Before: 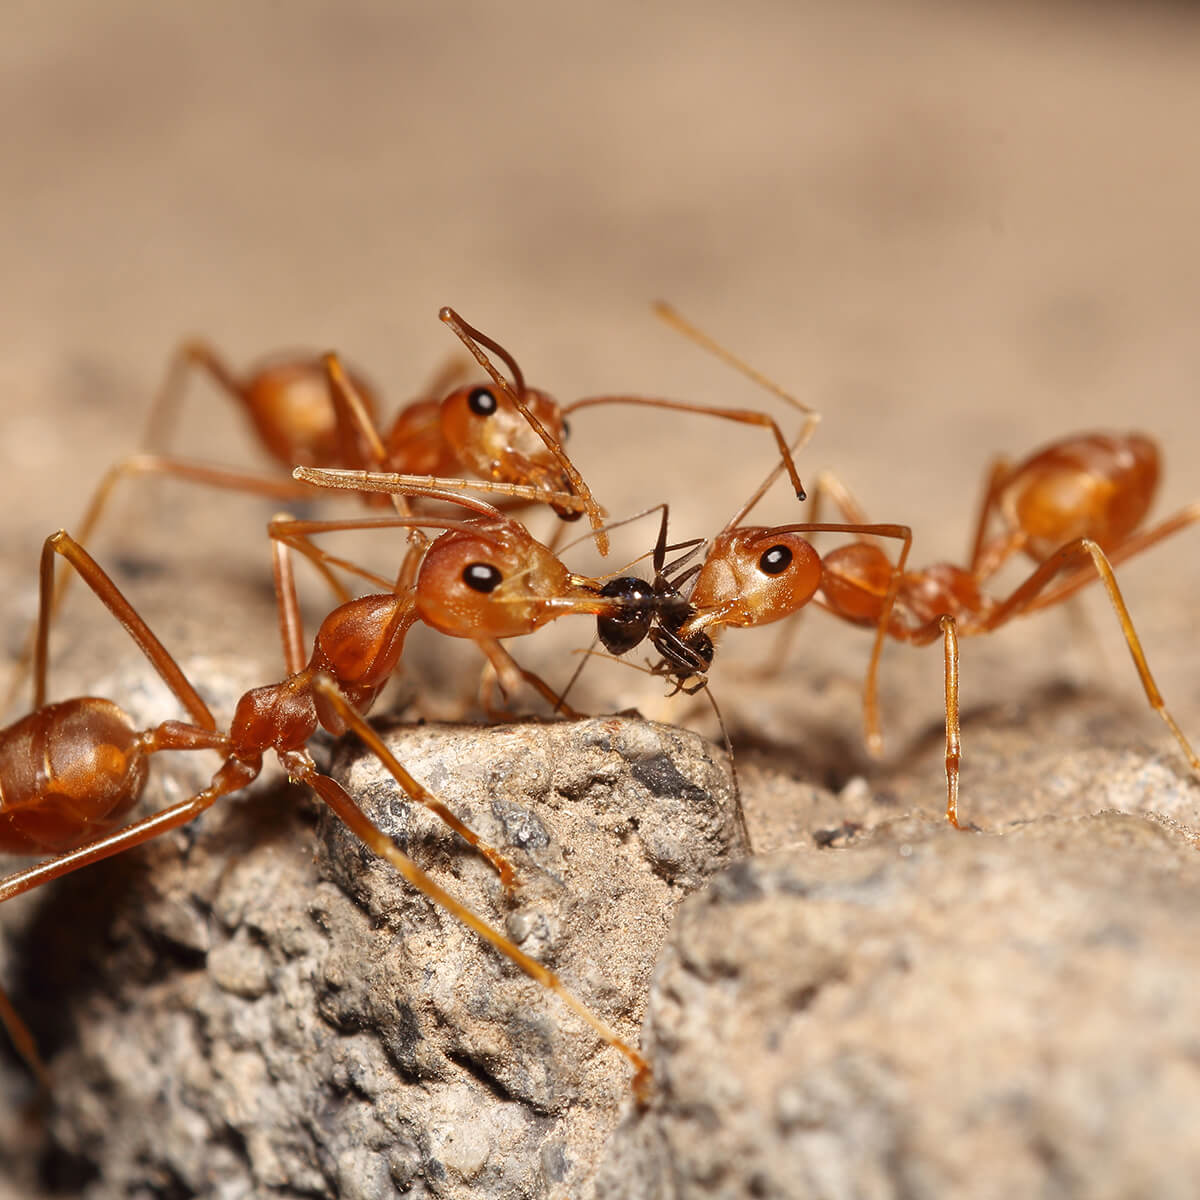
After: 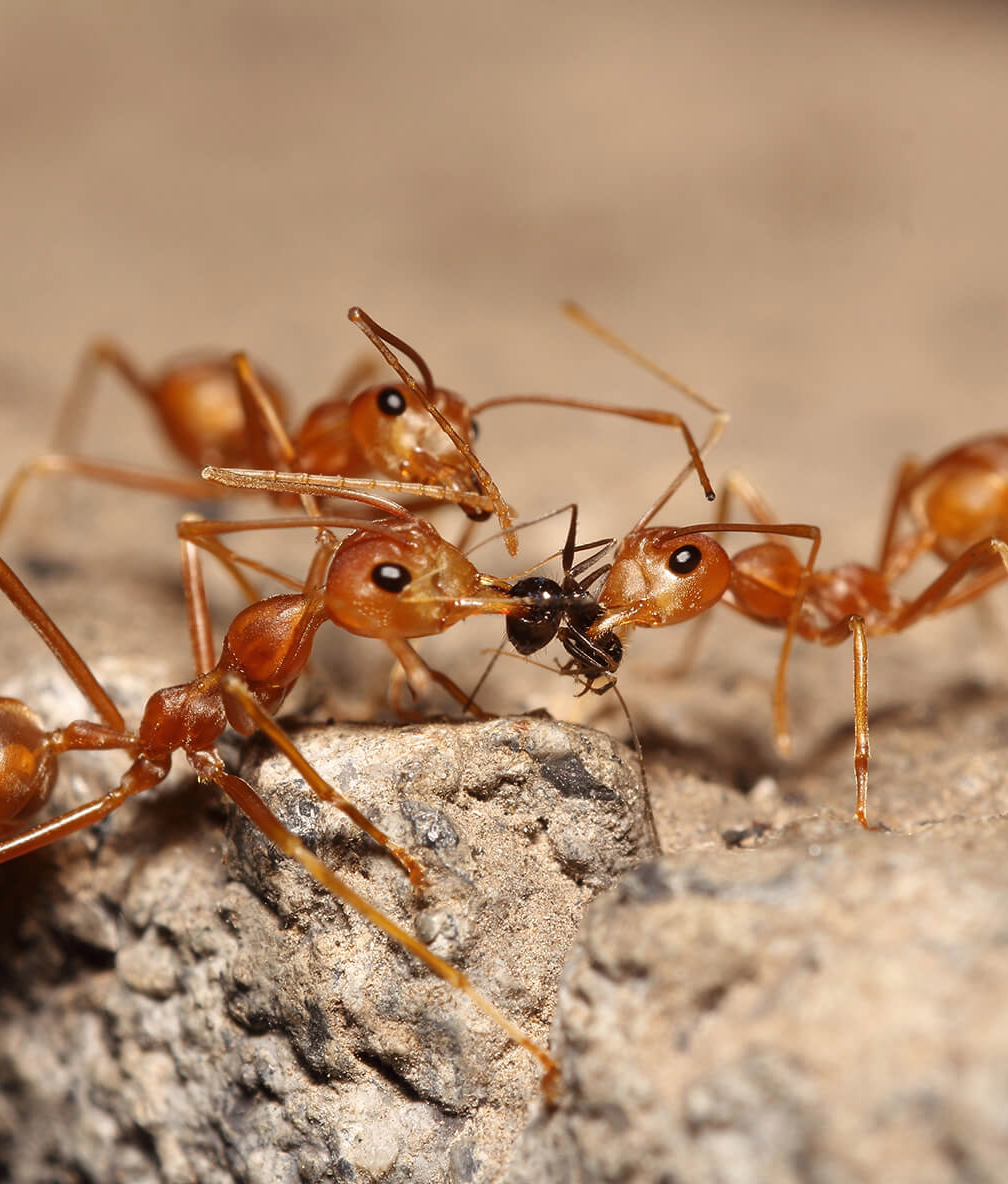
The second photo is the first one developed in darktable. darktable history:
levels: levels [0, 0.51, 1]
crop: left 7.598%, right 7.873%
